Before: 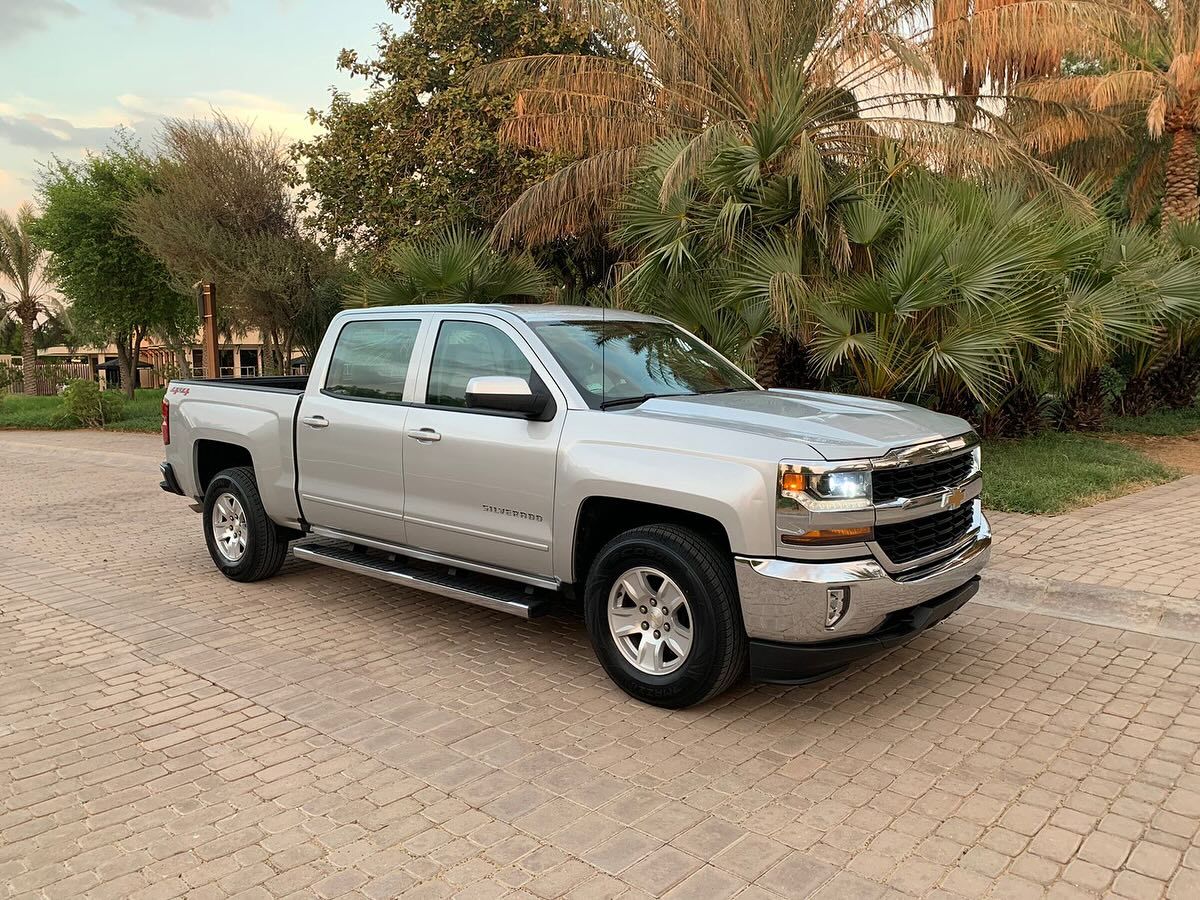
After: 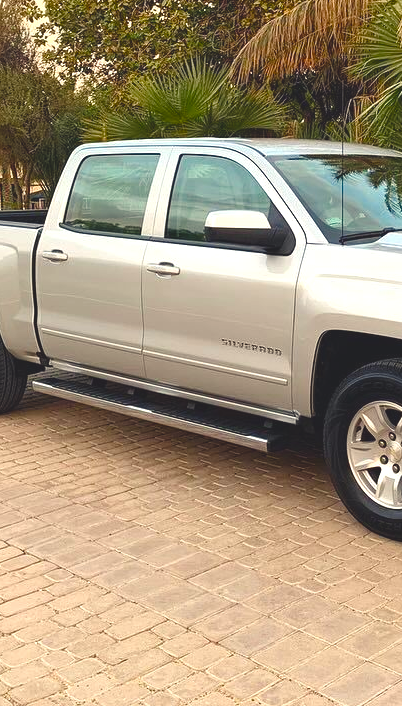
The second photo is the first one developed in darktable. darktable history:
exposure: black level correction 0, exposure 0.5 EV, compensate highlight preservation false
contrast brightness saturation: saturation -0.05
color balance rgb: shadows lift › chroma 3%, shadows lift › hue 280.8°, power › hue 330°, highlights gain › chroma 3%, highlights gain › hue 75.6°, global offset › luminance 1.5%, perceptual saturation grading › global saturation 20%, perceptual saturation grading › highlights -25%, perceptual saturation grading › shadows 50%, global vibrance 30%
crop and rotate: left 21.77%, top 18.528%, right 44.676%, bottom 2.997%
